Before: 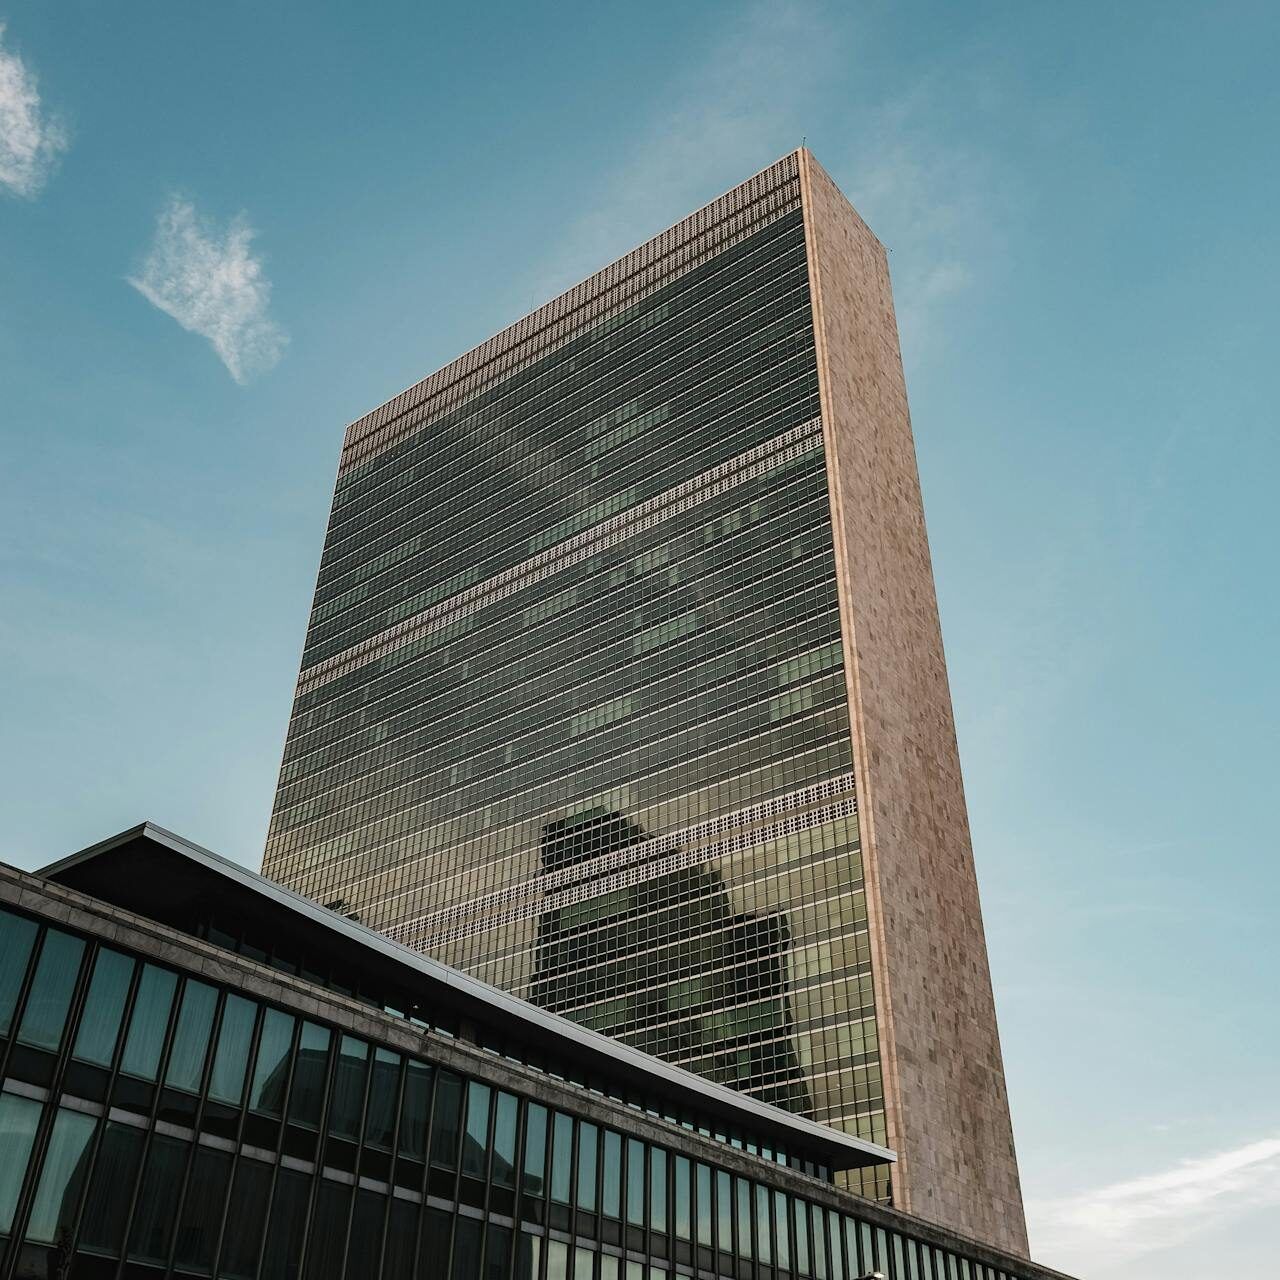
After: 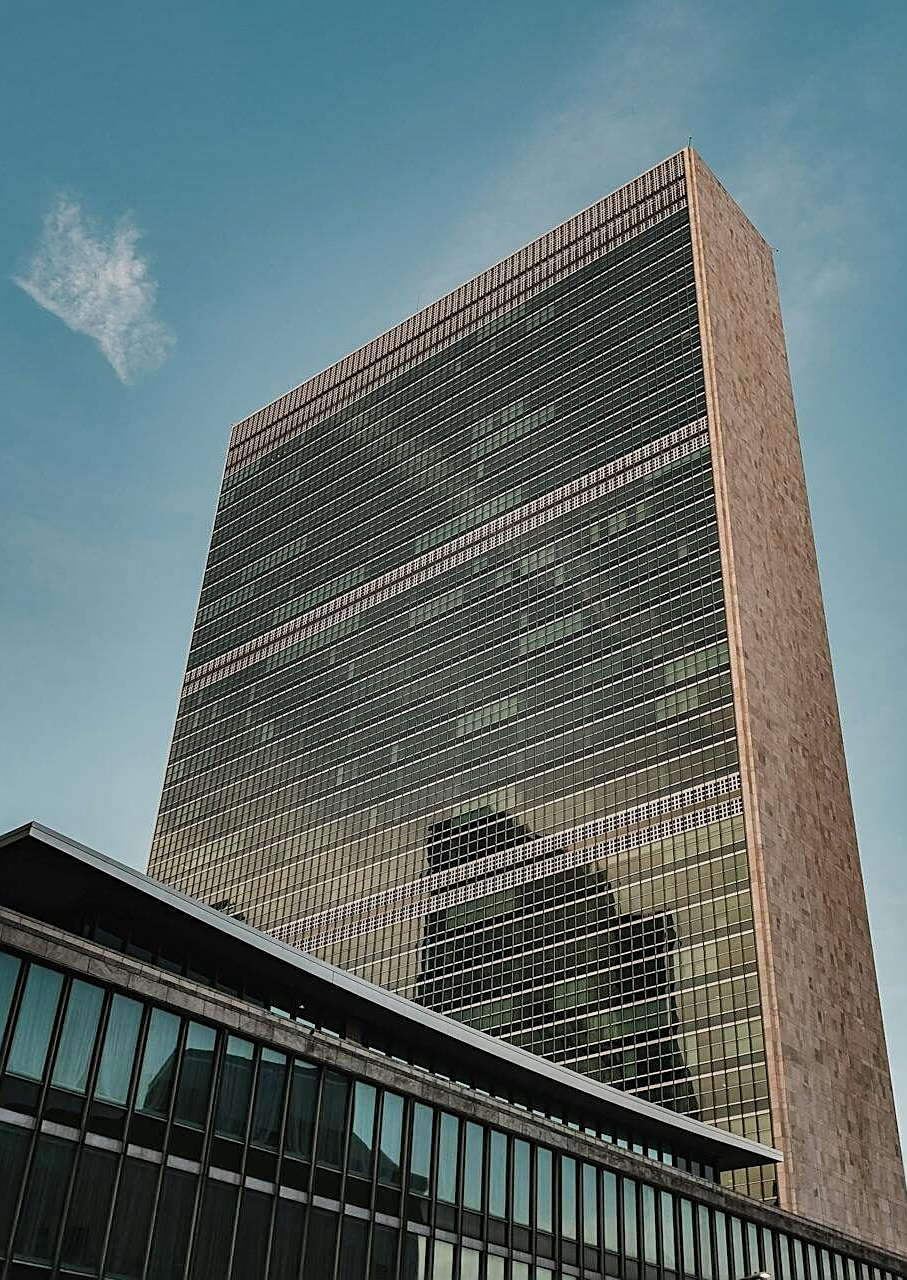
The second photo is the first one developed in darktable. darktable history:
crop and rotate: left 8.941%, right 20.189%
shadows and highlights: white point adjustment -3.73, highlights -63.56, soften with gaussian
sharpen: on, module defaults
